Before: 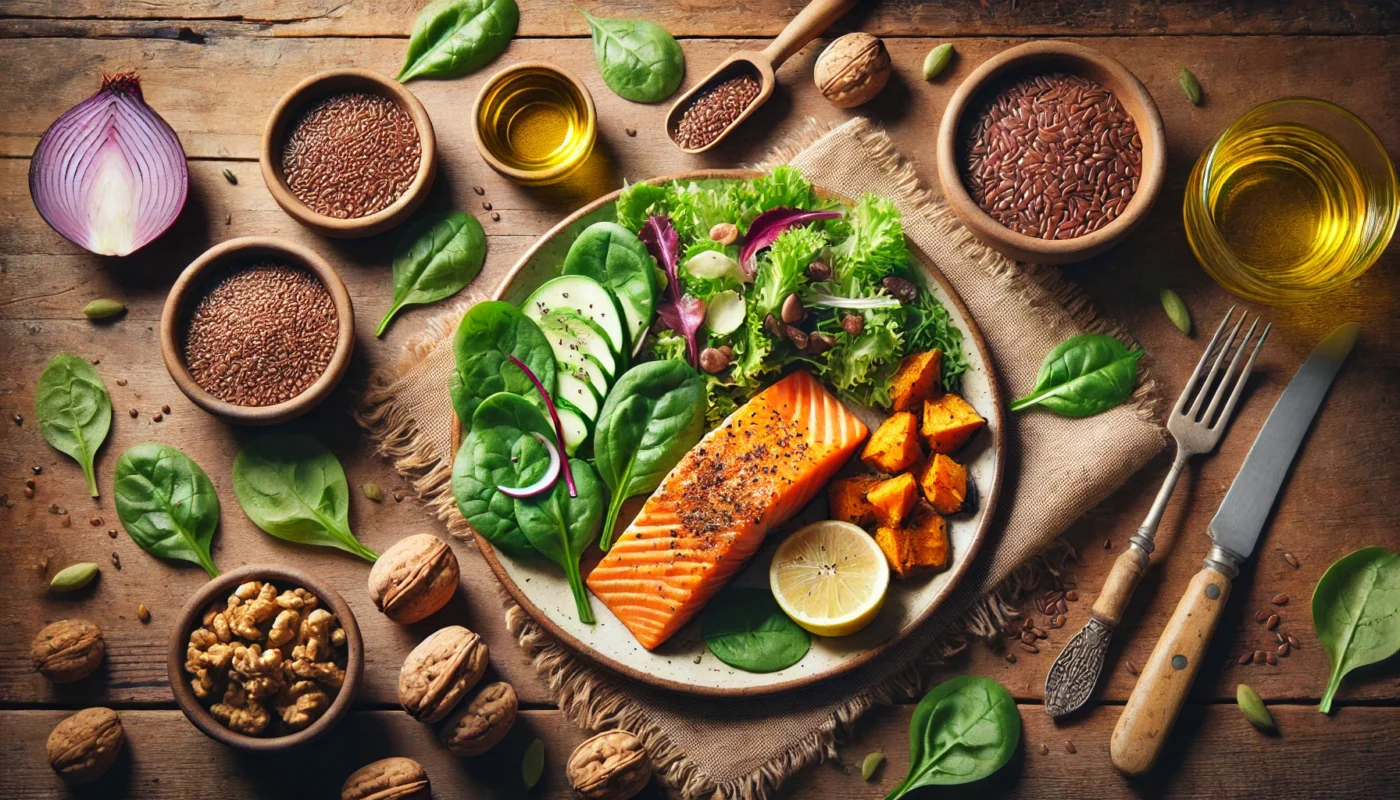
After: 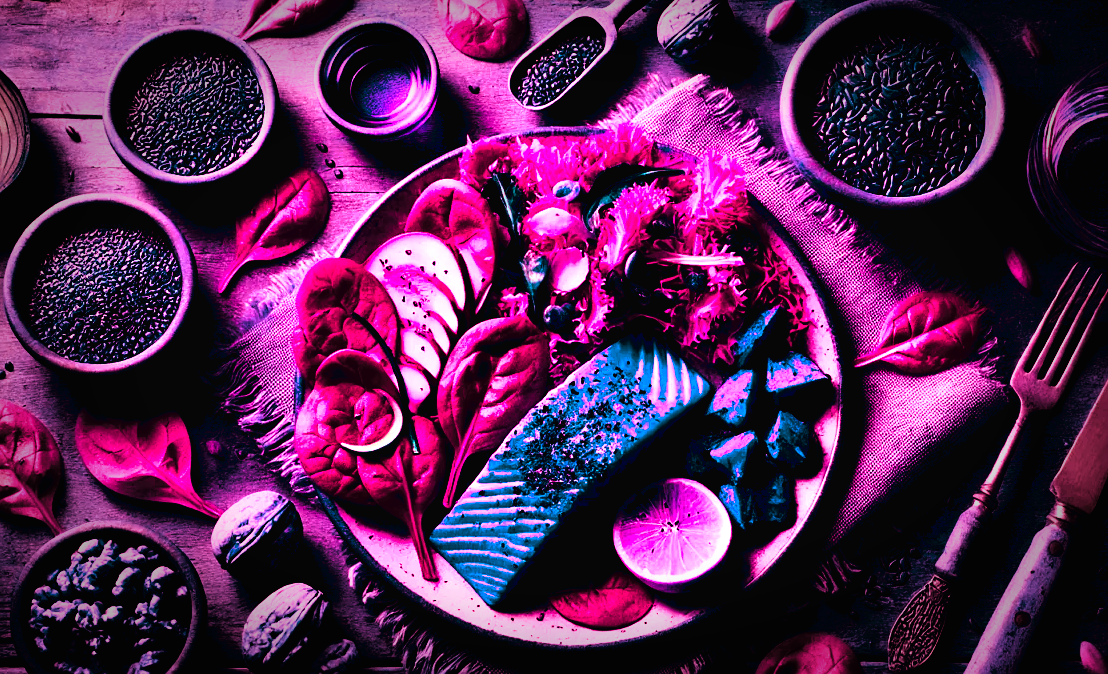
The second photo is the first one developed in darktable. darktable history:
sharpen: radius 1.272, amount 0.305, threshold 0
color balance rgb: shadows lift › luminance -18.76%, shadows lift › chroma 35.44%, power › luminance -3.76%, power › hue 142.17°, highlights gain › chroma 7.5%, highlights gain › hue 184.75°, global offset › luminance -0.52%, global offset › chroma 0.91%, global offset › hue 173.36°, shadows fall-off 300%, white fulcrum 2 EV, highlights fall-off 300%, linear chroma grading › shadows 17.19%, linear chroma grading › highlights 61.12%, linear chroma grading › global chroma 50%, hue shift -150.52°, perceptual brilliance grading › global brilliance 12%, mask middle-gray fulcrum 100%, contrast gray fulcrum 38.43%, contrast 35.15%, saturation formula JzAzBz (2021)
velvia: strength 75%
white balance: emerald 1
vignetting: fall-off start 66.7%, fall-off radius 39.74%, brightness -0.576, saturation -0.258, automatic ratio true, width/height ratio 0.671, dithering 16-bit output
tone curve: curves: ch0 [(0, 0.016) (0.11, 0.039) (0.259, 0.235) (0.383, 0.437) (0.499, 0.597) (0.733, 0.867) (0.843, 0.948) (1, 1)], color space Lab, linked channels, preserve colors none
crop: left 11.225%, top 5.381%, right 9.565%, bottom 10.314%
